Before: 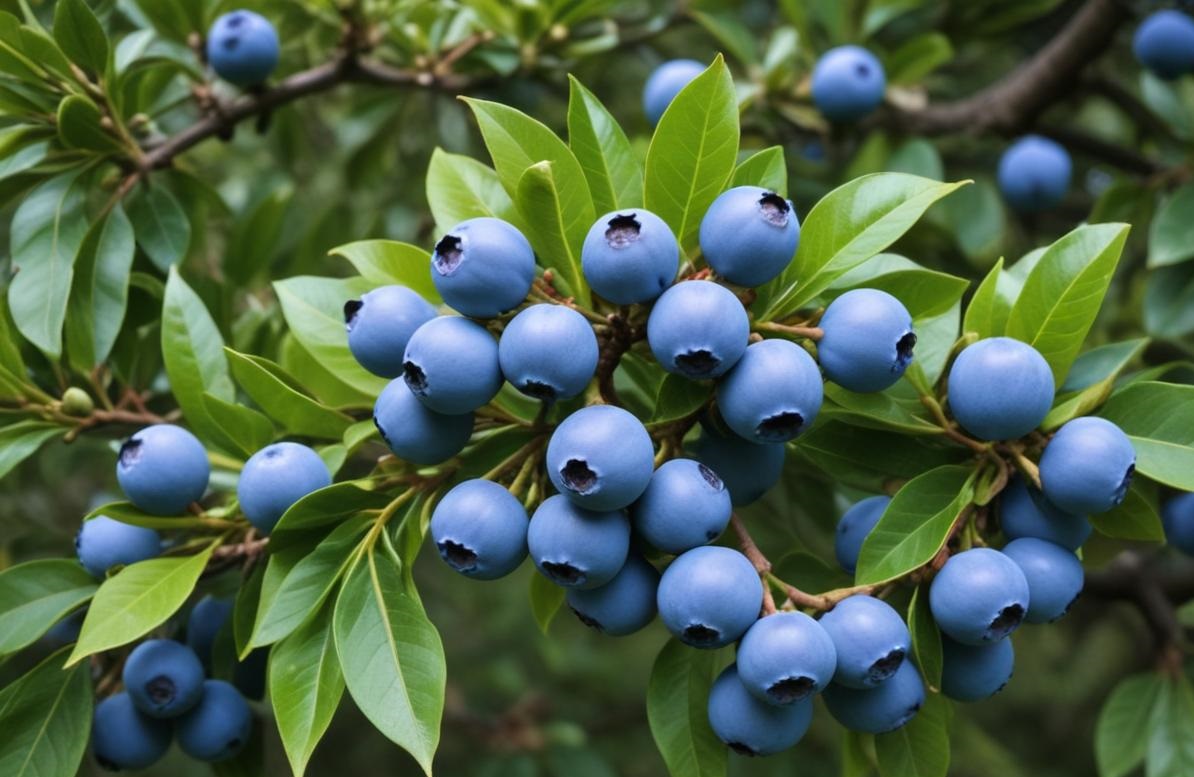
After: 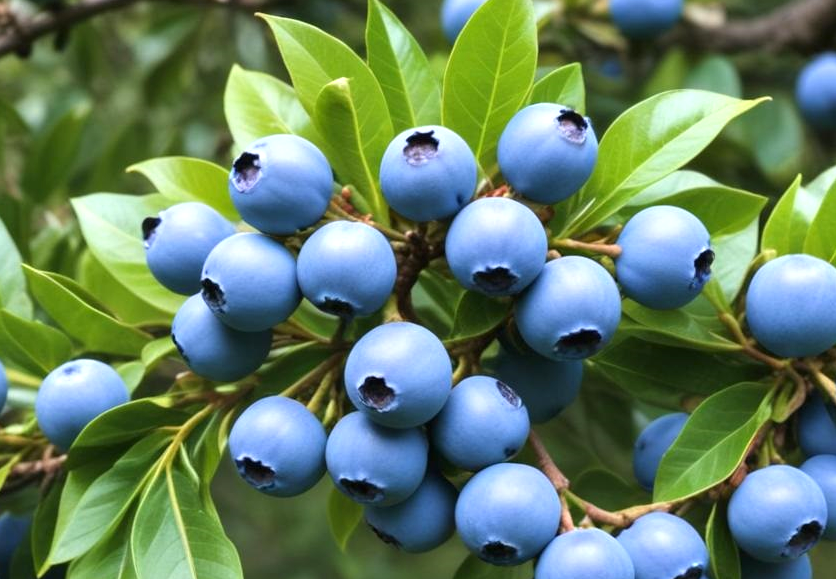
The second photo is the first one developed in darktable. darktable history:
exposure: exposure 0.558 EV, compensate highlight preservation false
crop and rotate: left 16.96%, top 10.761%, right 12.964%, bottom 14.701%
